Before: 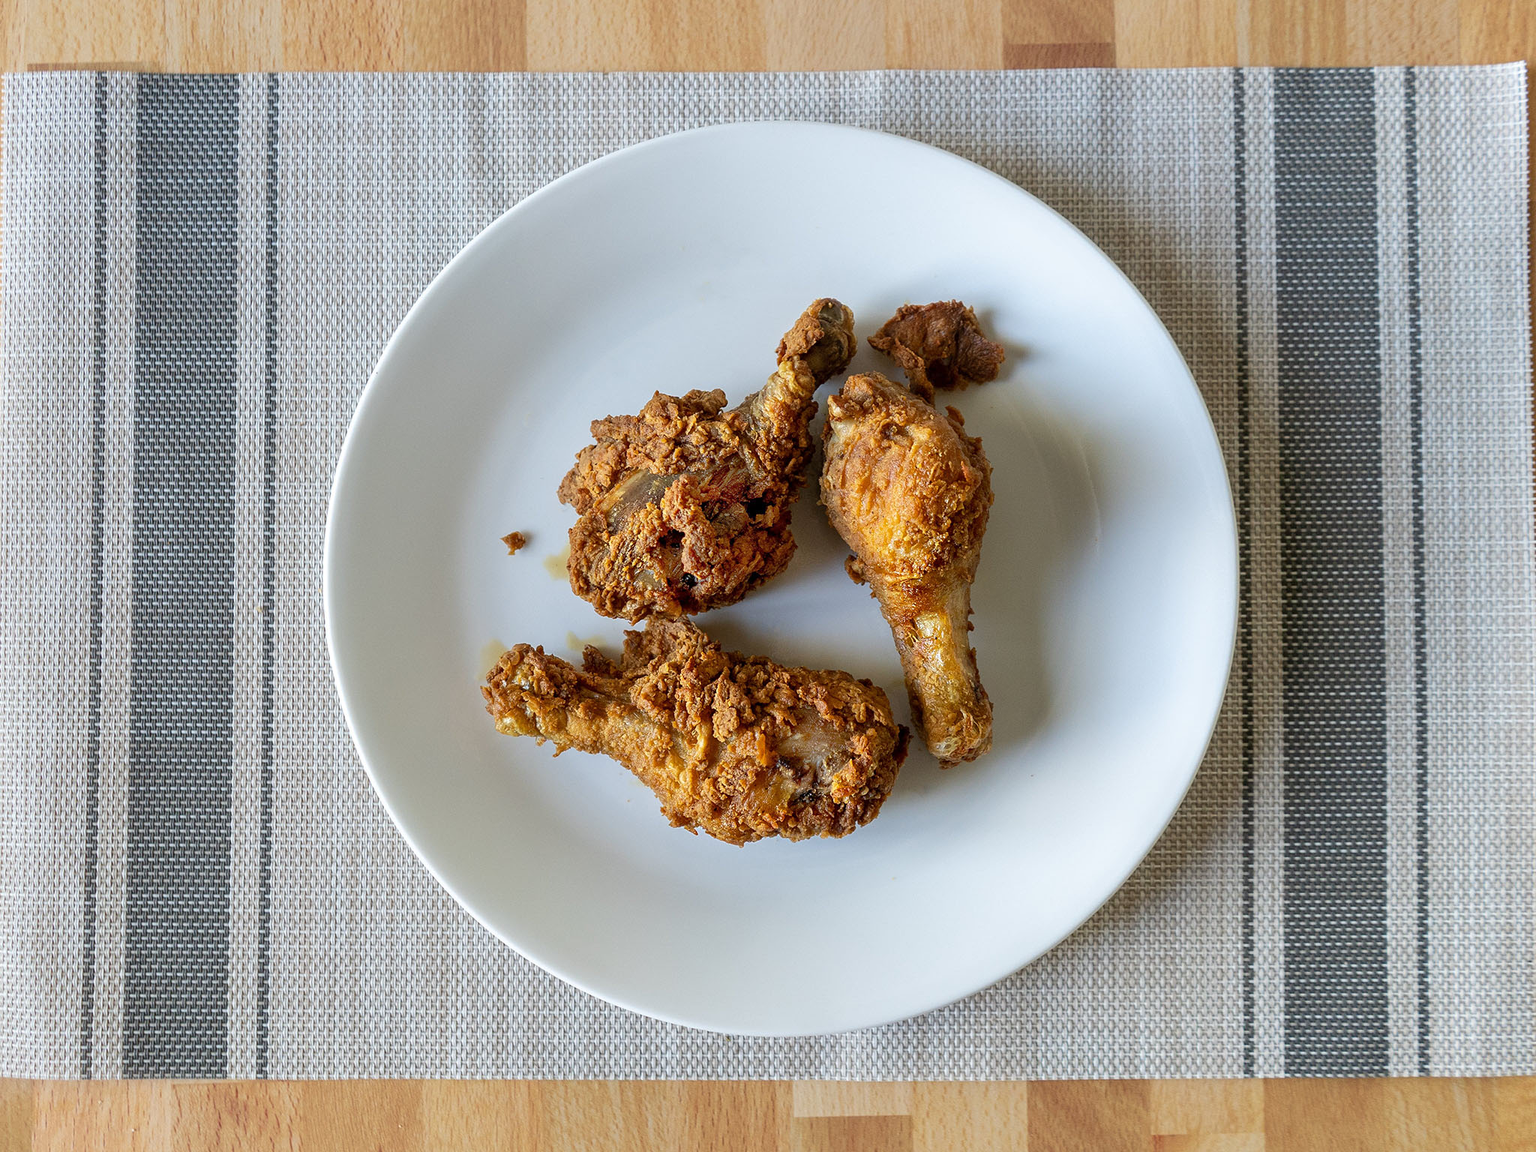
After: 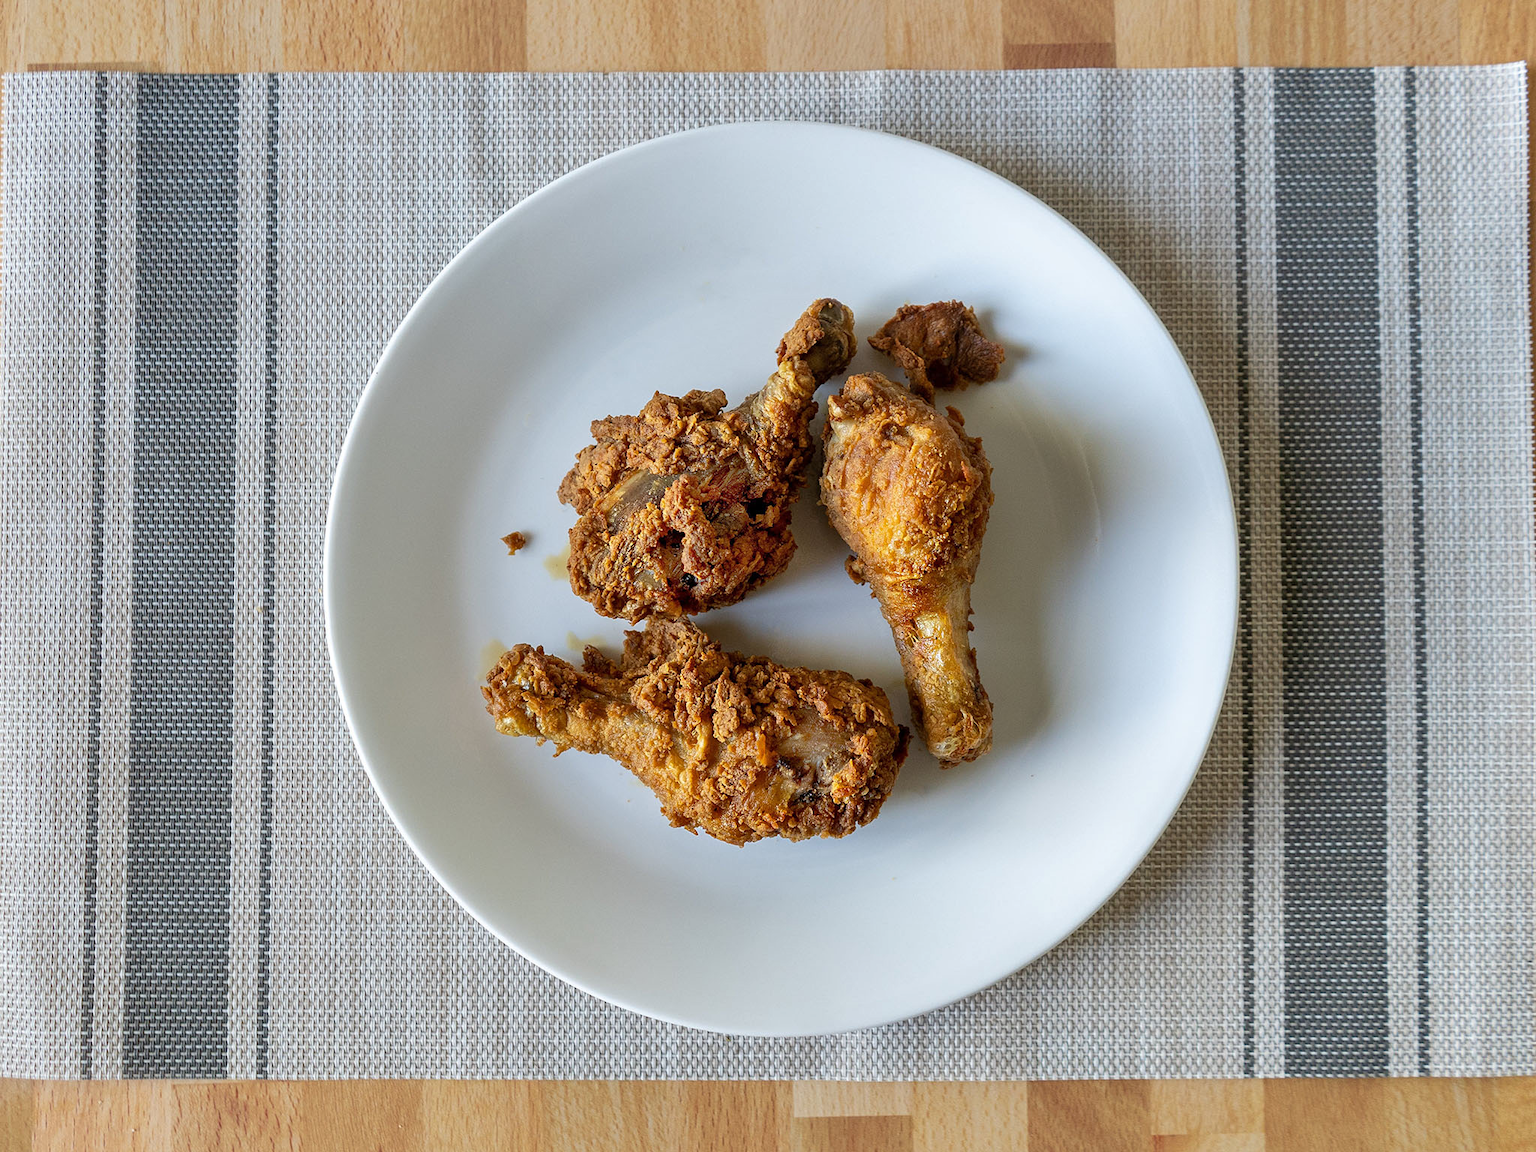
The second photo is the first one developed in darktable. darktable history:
shadows and highlights: shadows 34.99, highlights -34.91, soften with gaussian
